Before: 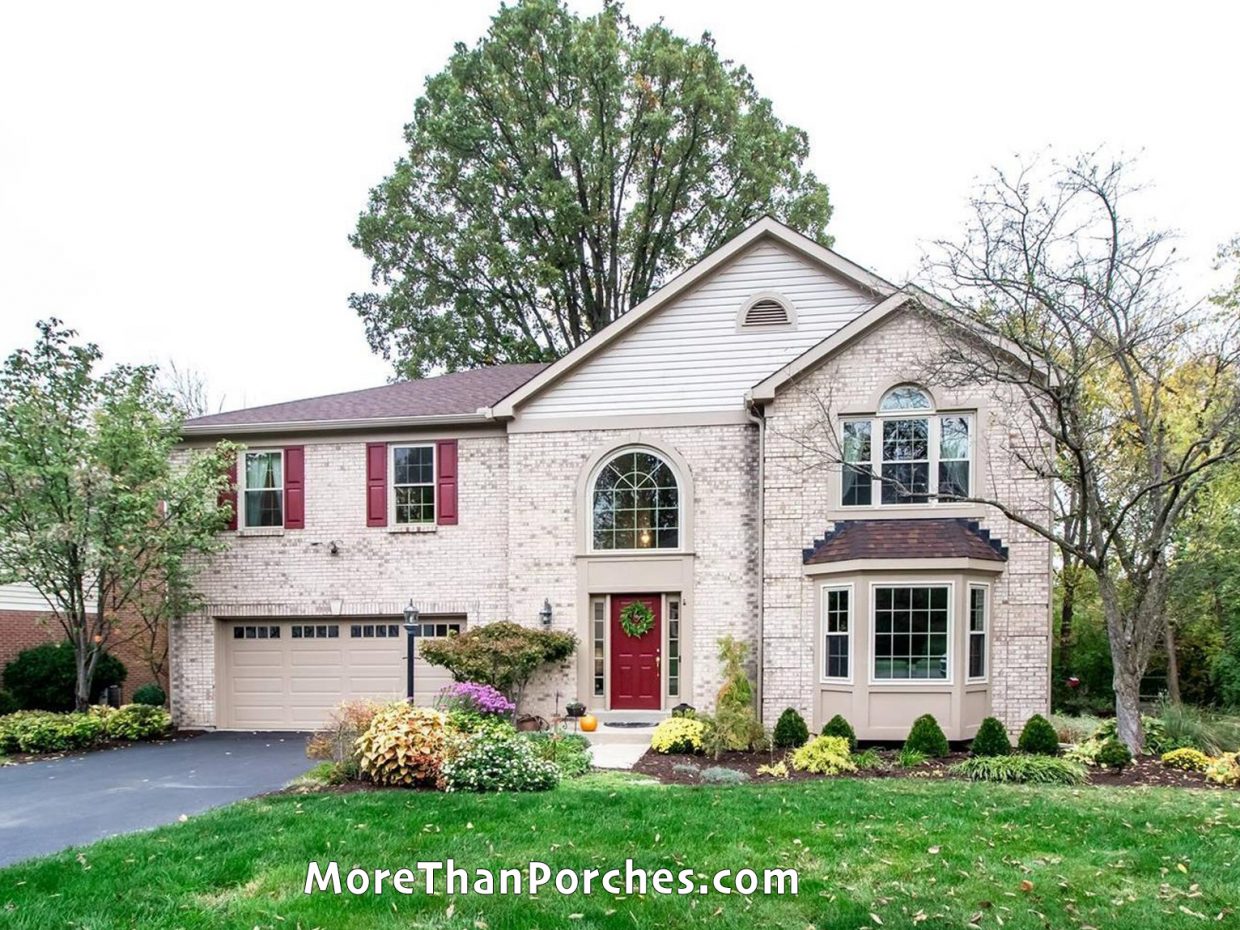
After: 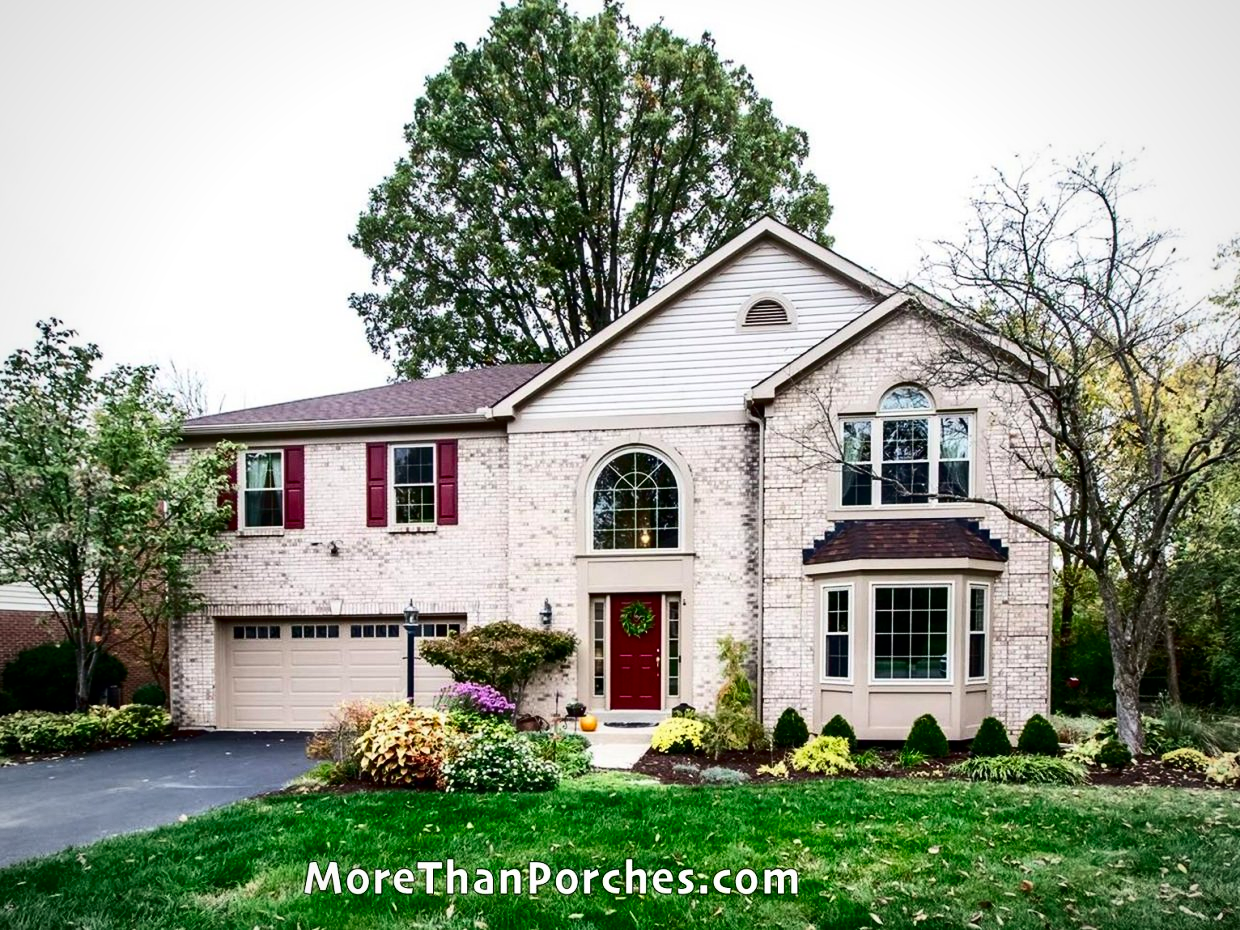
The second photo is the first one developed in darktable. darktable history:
contrast brightness saturation: contrast 0.245, brightness -0.226, saturation 0.145
vignetting: brightness -0.267, width/height ratio 1.093
